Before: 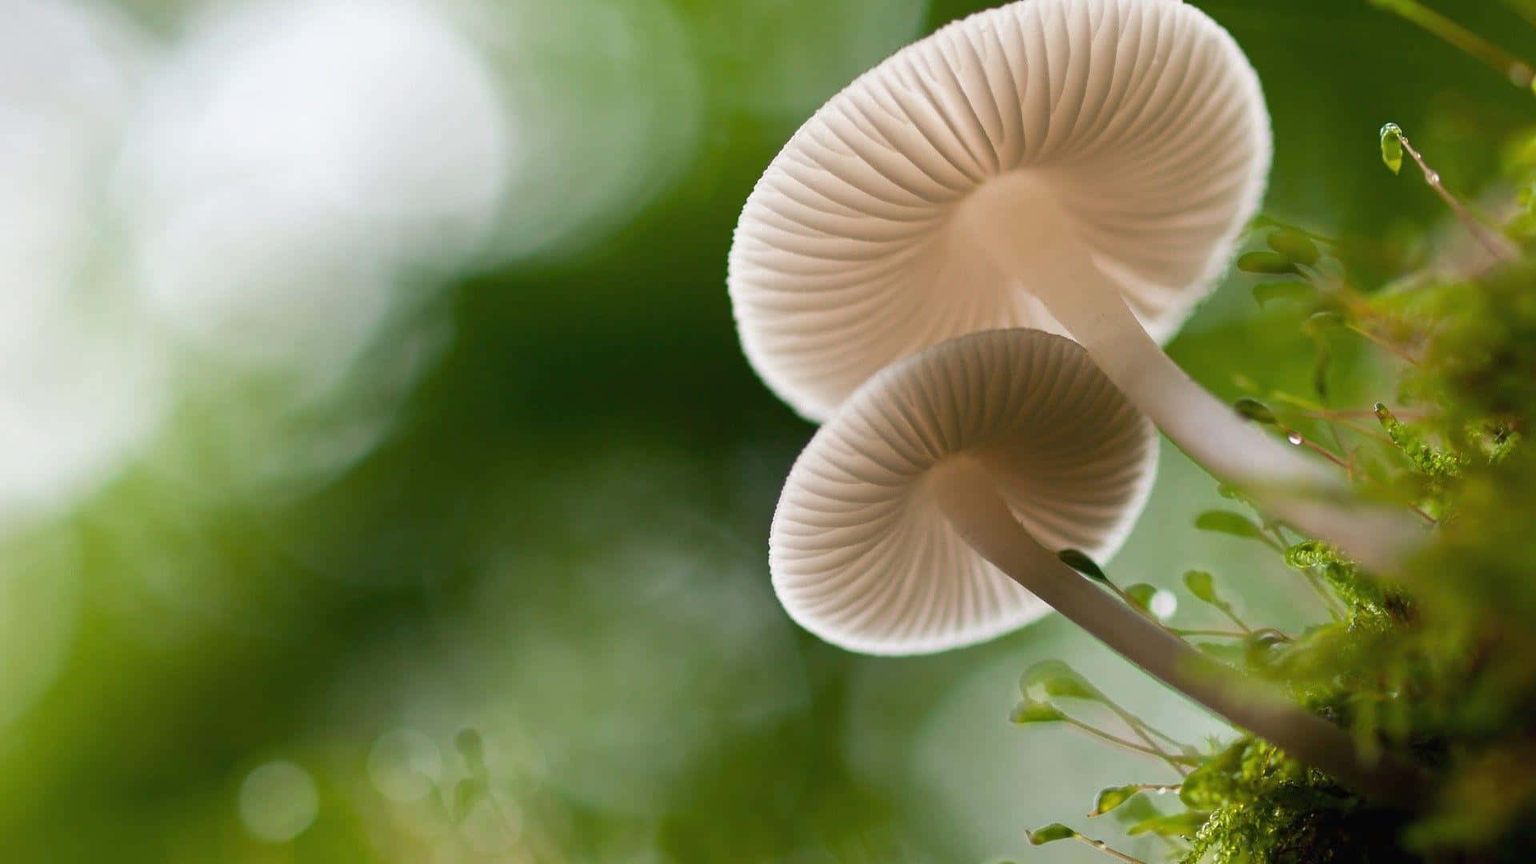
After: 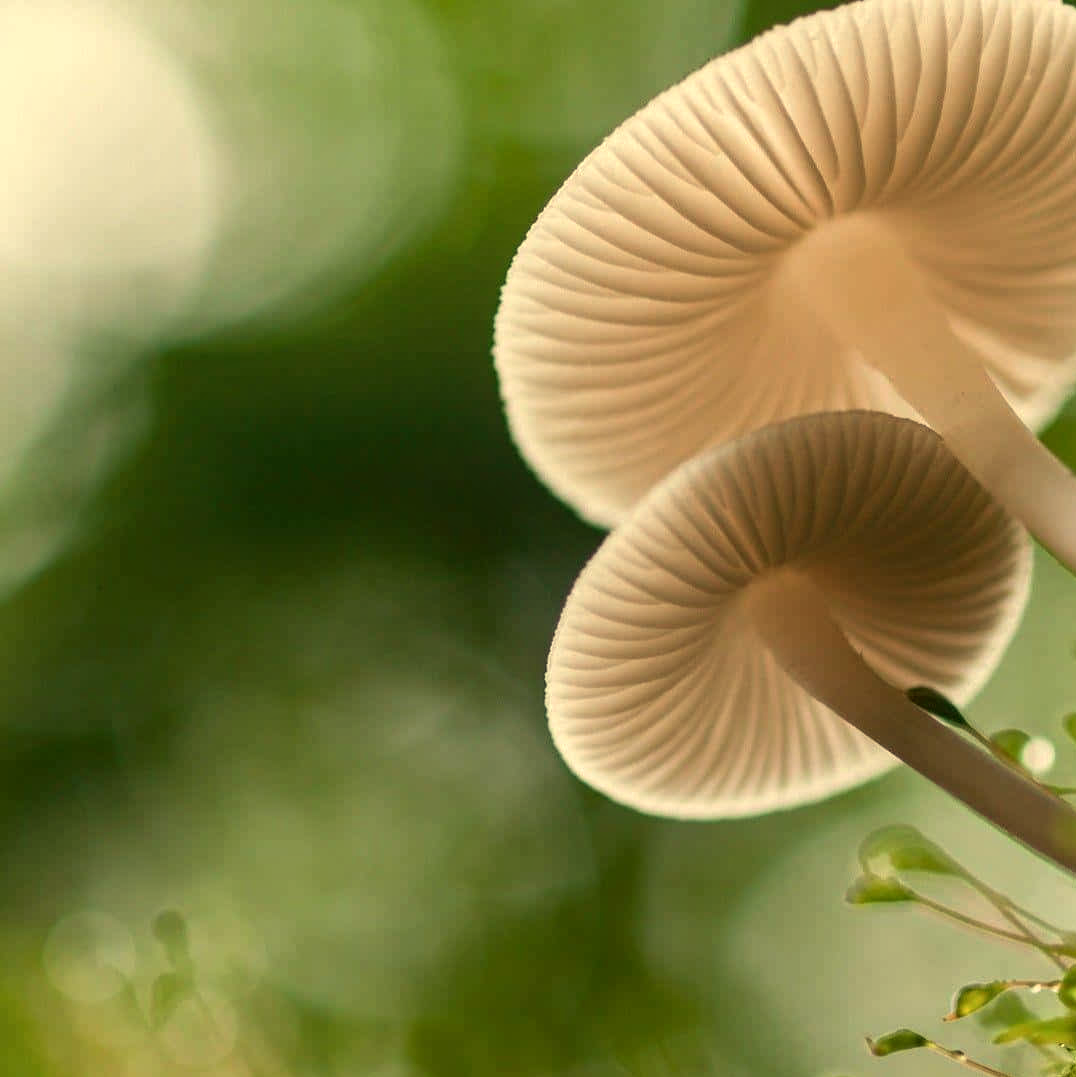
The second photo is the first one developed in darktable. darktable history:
local contrast: on, module defaults
crop: left 21.674%, right 22.086%
white balance: red 1.08, blue 0.791
